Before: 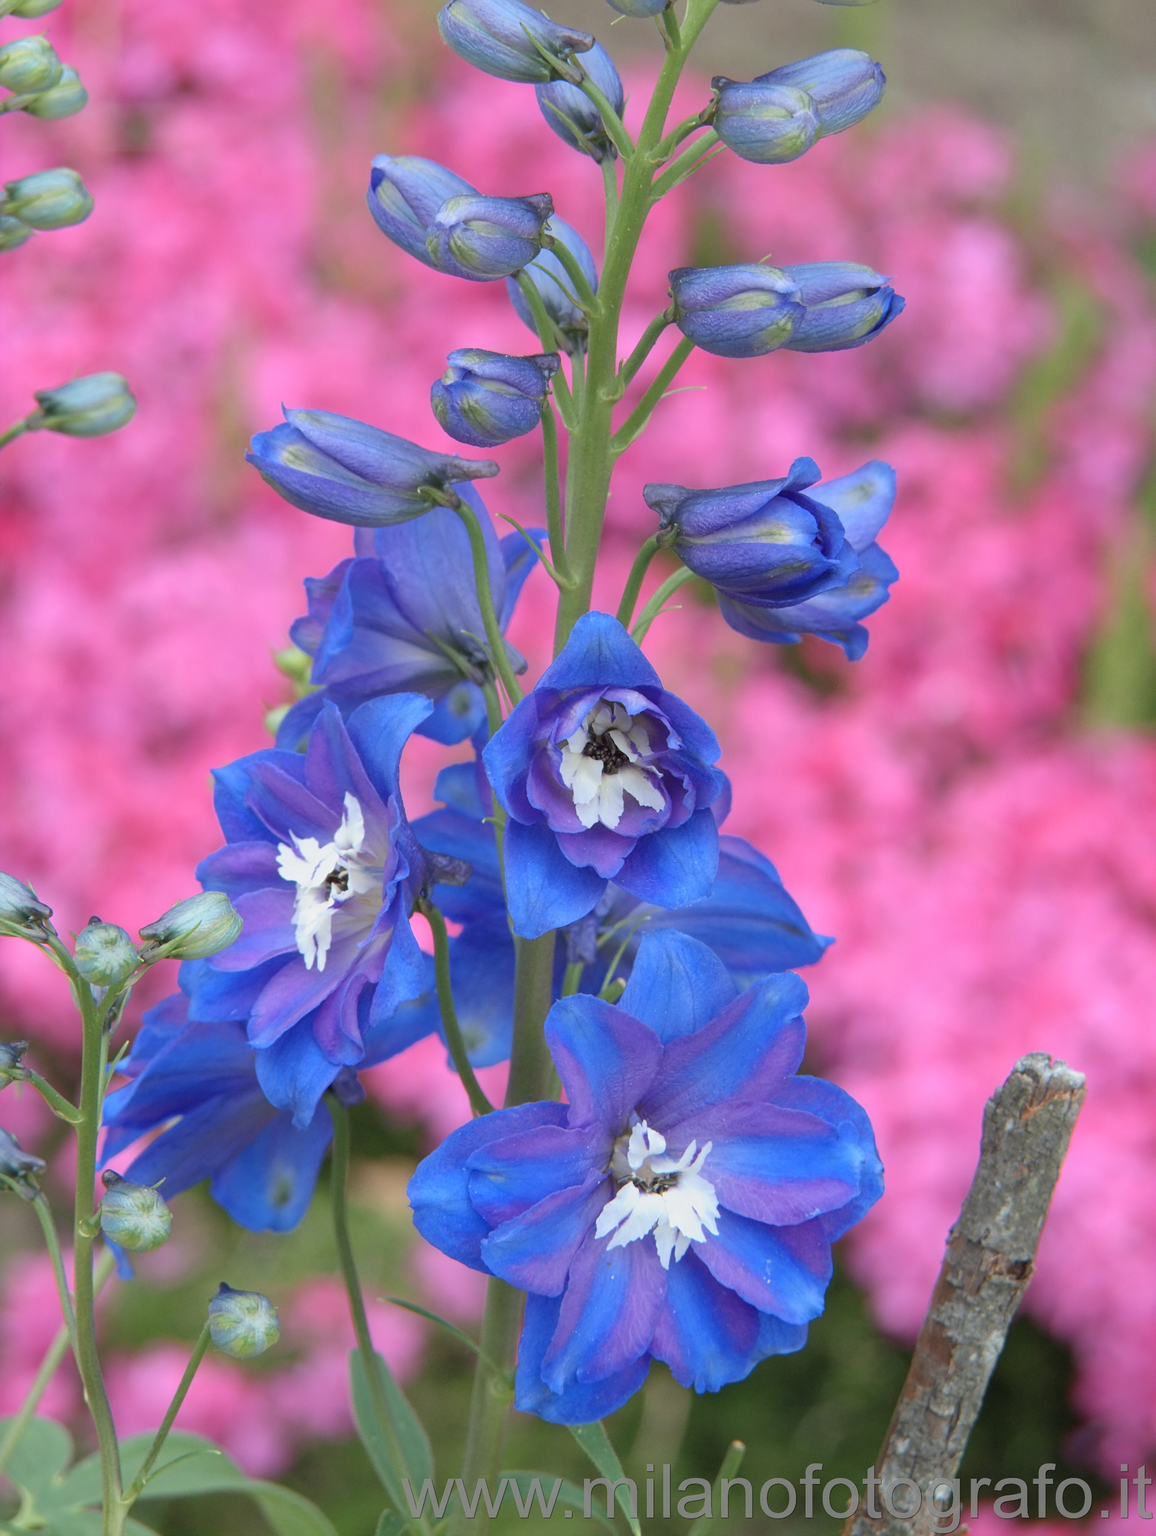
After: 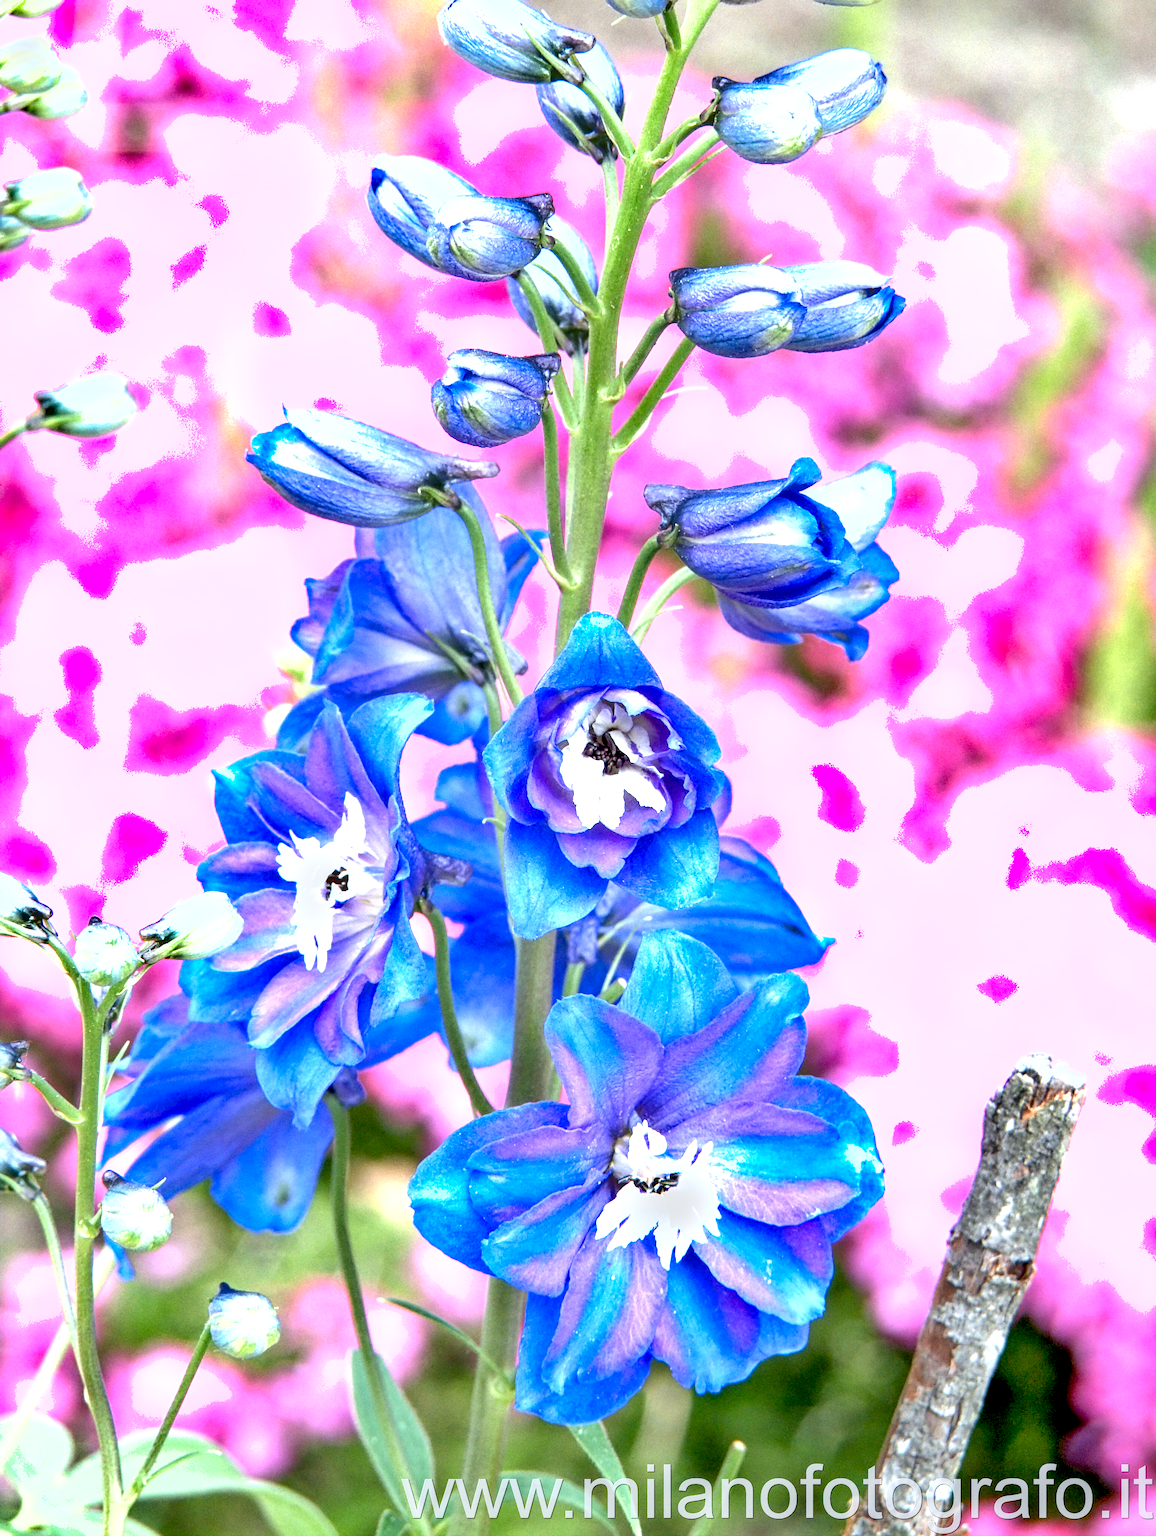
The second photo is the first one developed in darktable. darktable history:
exposure: black level correction 0.016, exposure 1.774 EV, compensate highlight preservation false
shadows and highlights: soften with gaussian
local contrast: detail 130%
white balance: red 0.967, blue 1.049
